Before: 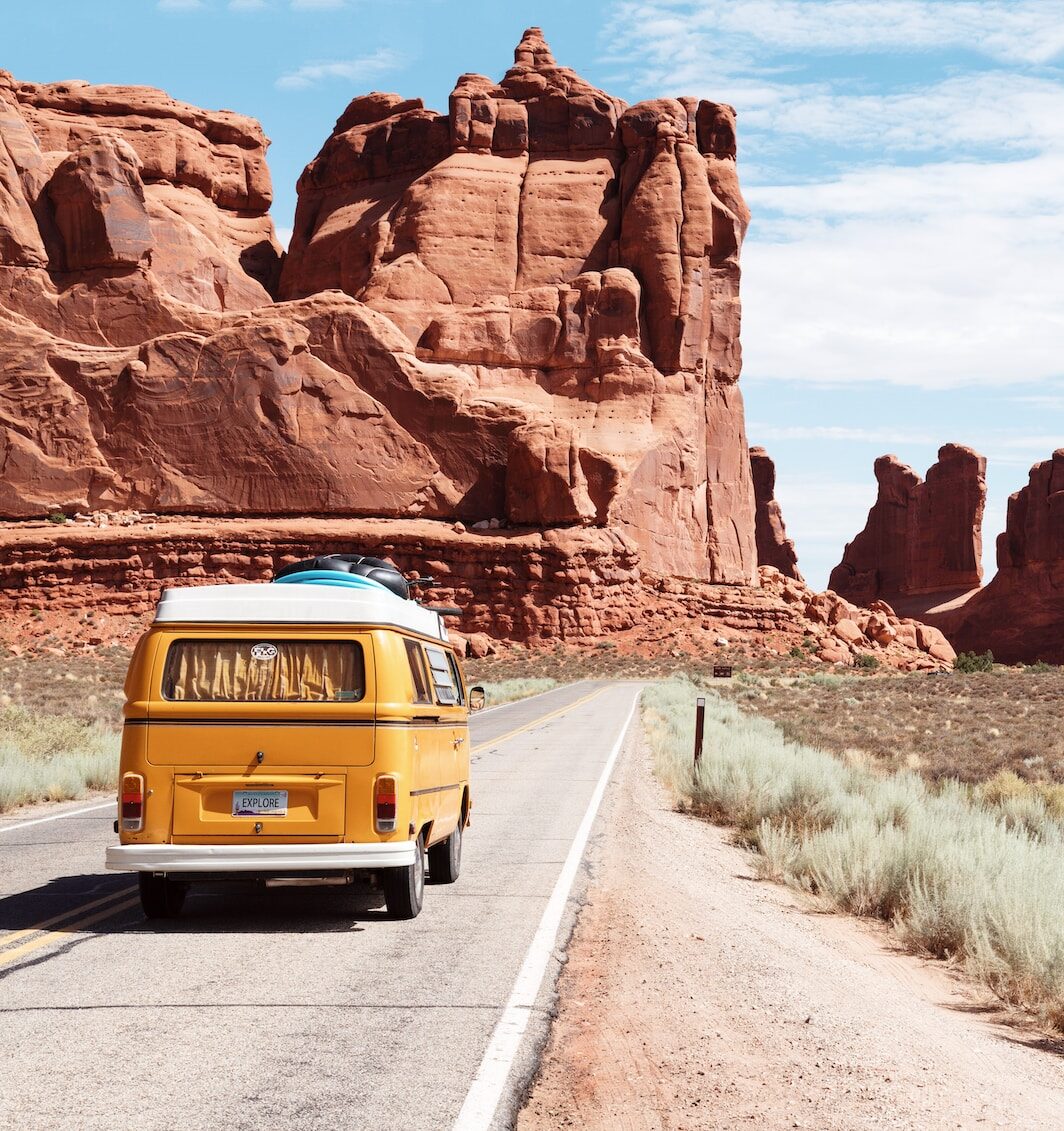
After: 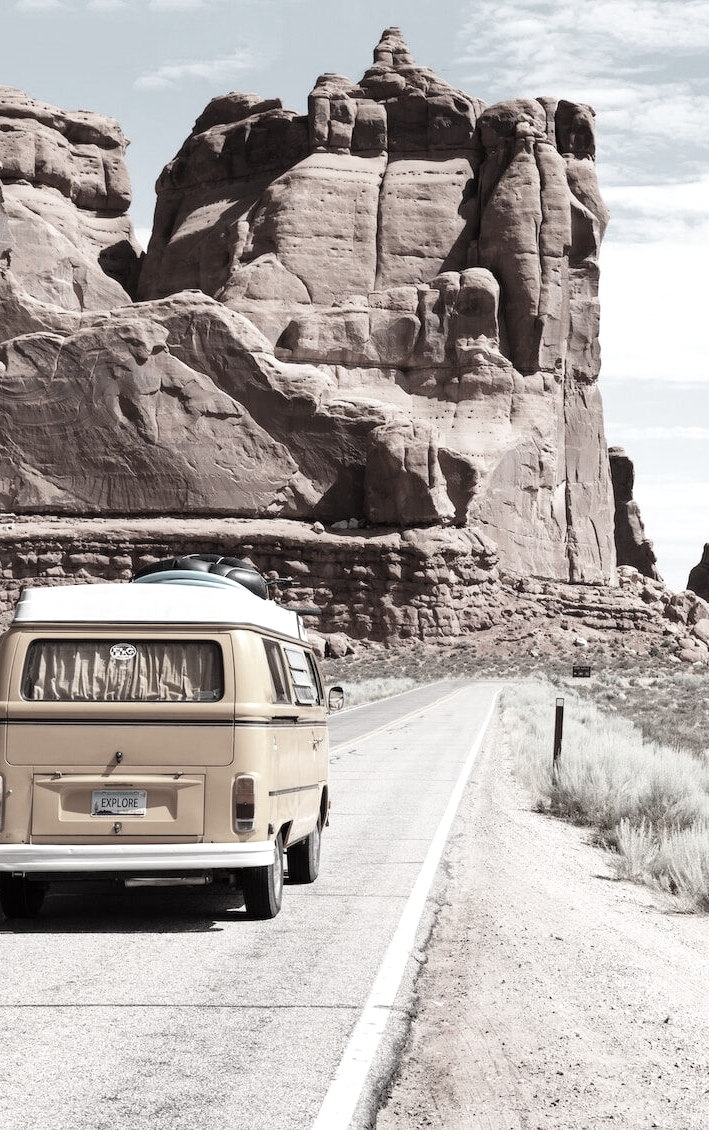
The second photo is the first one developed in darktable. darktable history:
color correction: highlights b* -0.028, saturation 0.197
crop and rotate: left 13.326%, right 19.987%
exposure: exposure 0.2 EV, compensate exposure bias true, compensate highlight preservation false
